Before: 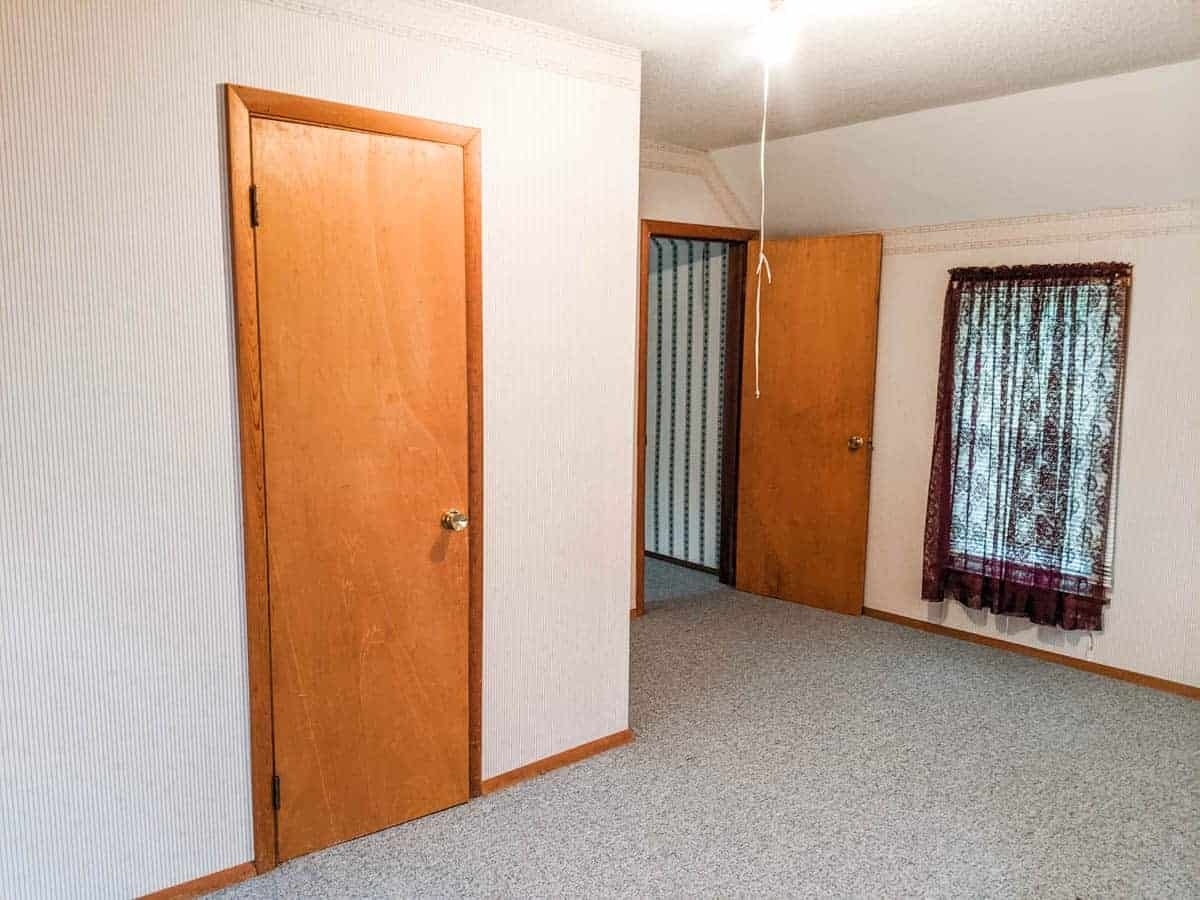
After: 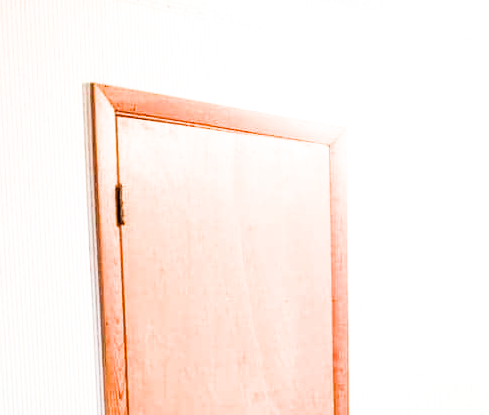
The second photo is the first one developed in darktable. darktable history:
exposure: black level correction 0, exposure 1.454 EV, compensate highlight preservation false
filmic rgb: black relative exposure -5.1 EV, white relative exposure 3.53 EV, hardness 3.16, contrast 1.299, highlights saturation mix -48.87%, iterations of high-quality reconstruction 0
crop and rotate: left 11.234%, top 0.119%, right 48.013%, bottom 53.662%
